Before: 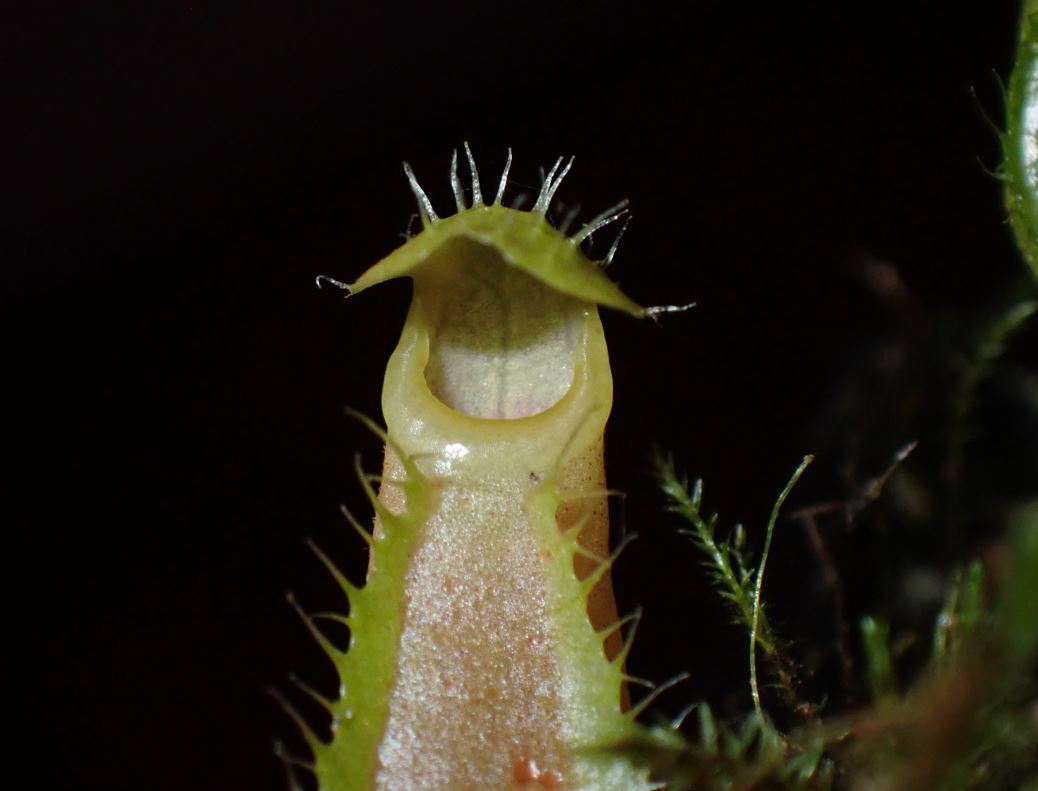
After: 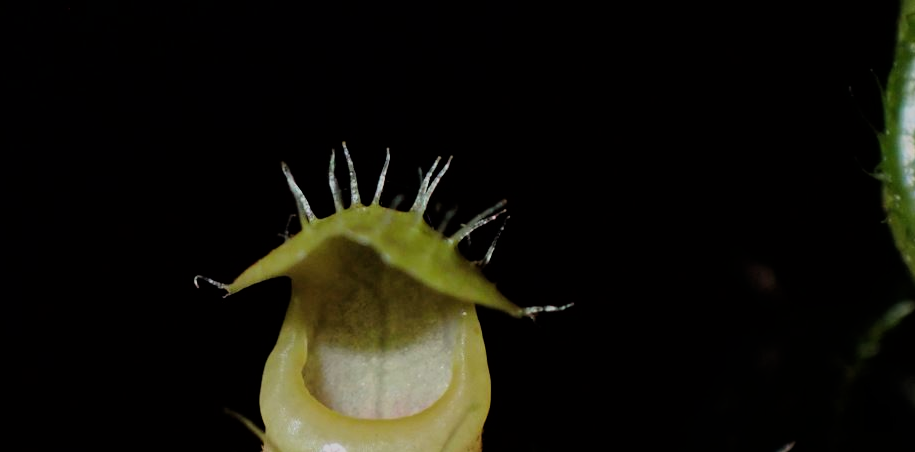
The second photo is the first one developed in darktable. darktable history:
filmic rgb: black relative exposure -7.15 EV, white relative exposure 5.36 EV, hardness 3.02, color science v6 (2022)
crop and rotate: left 11.812%, bottom 42.776%
